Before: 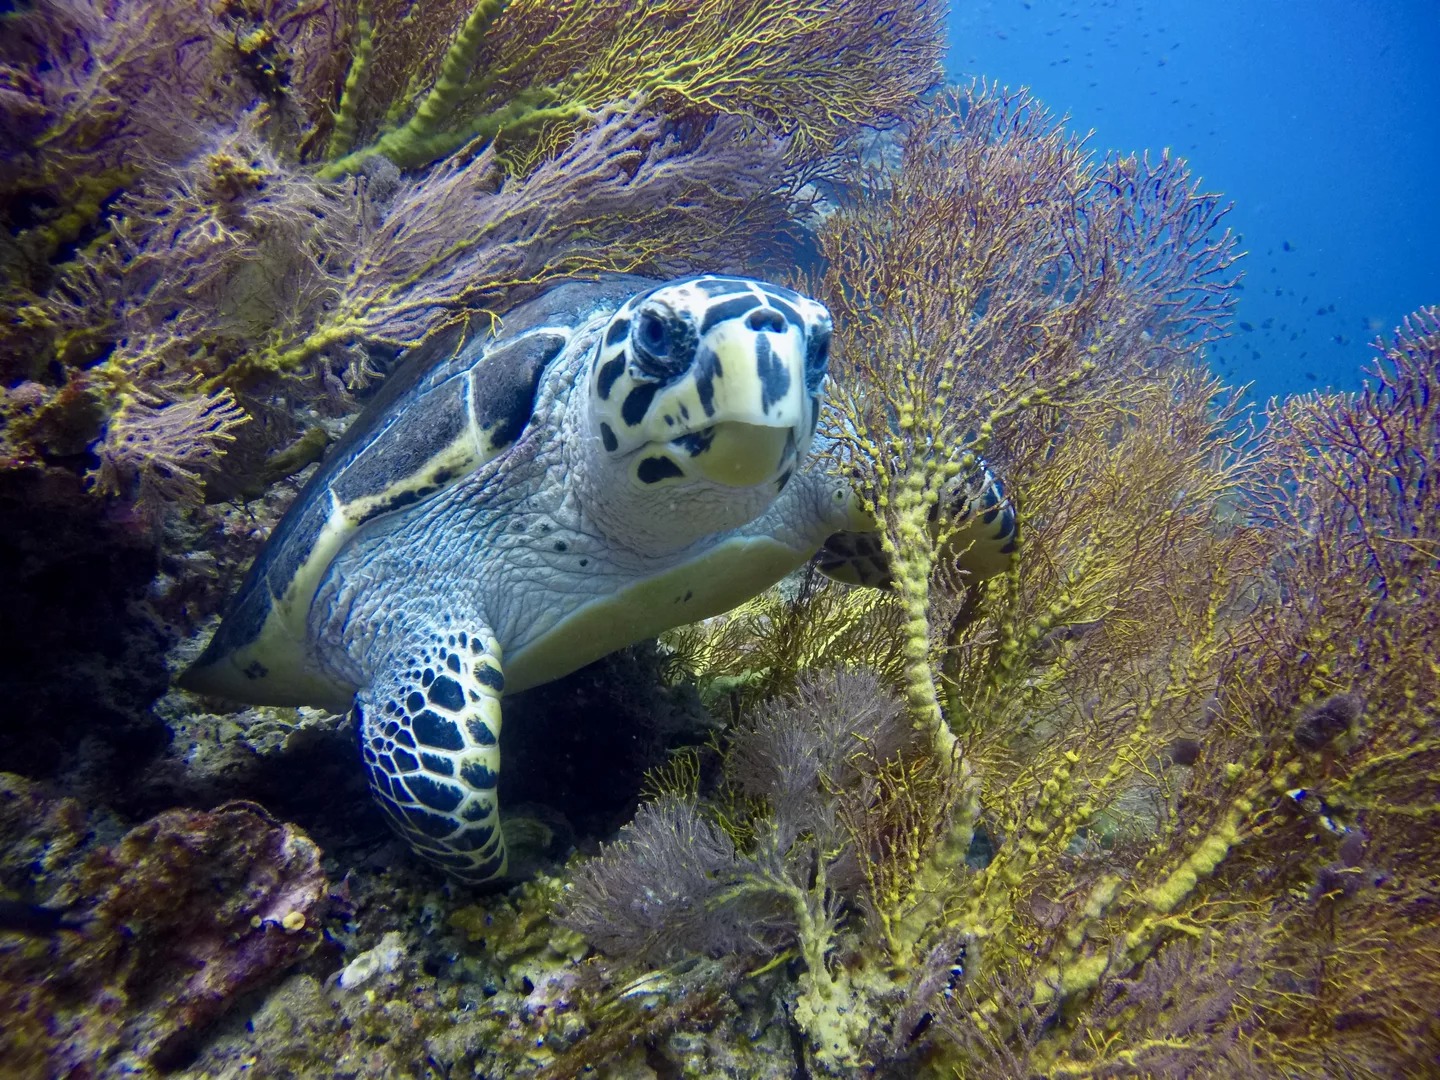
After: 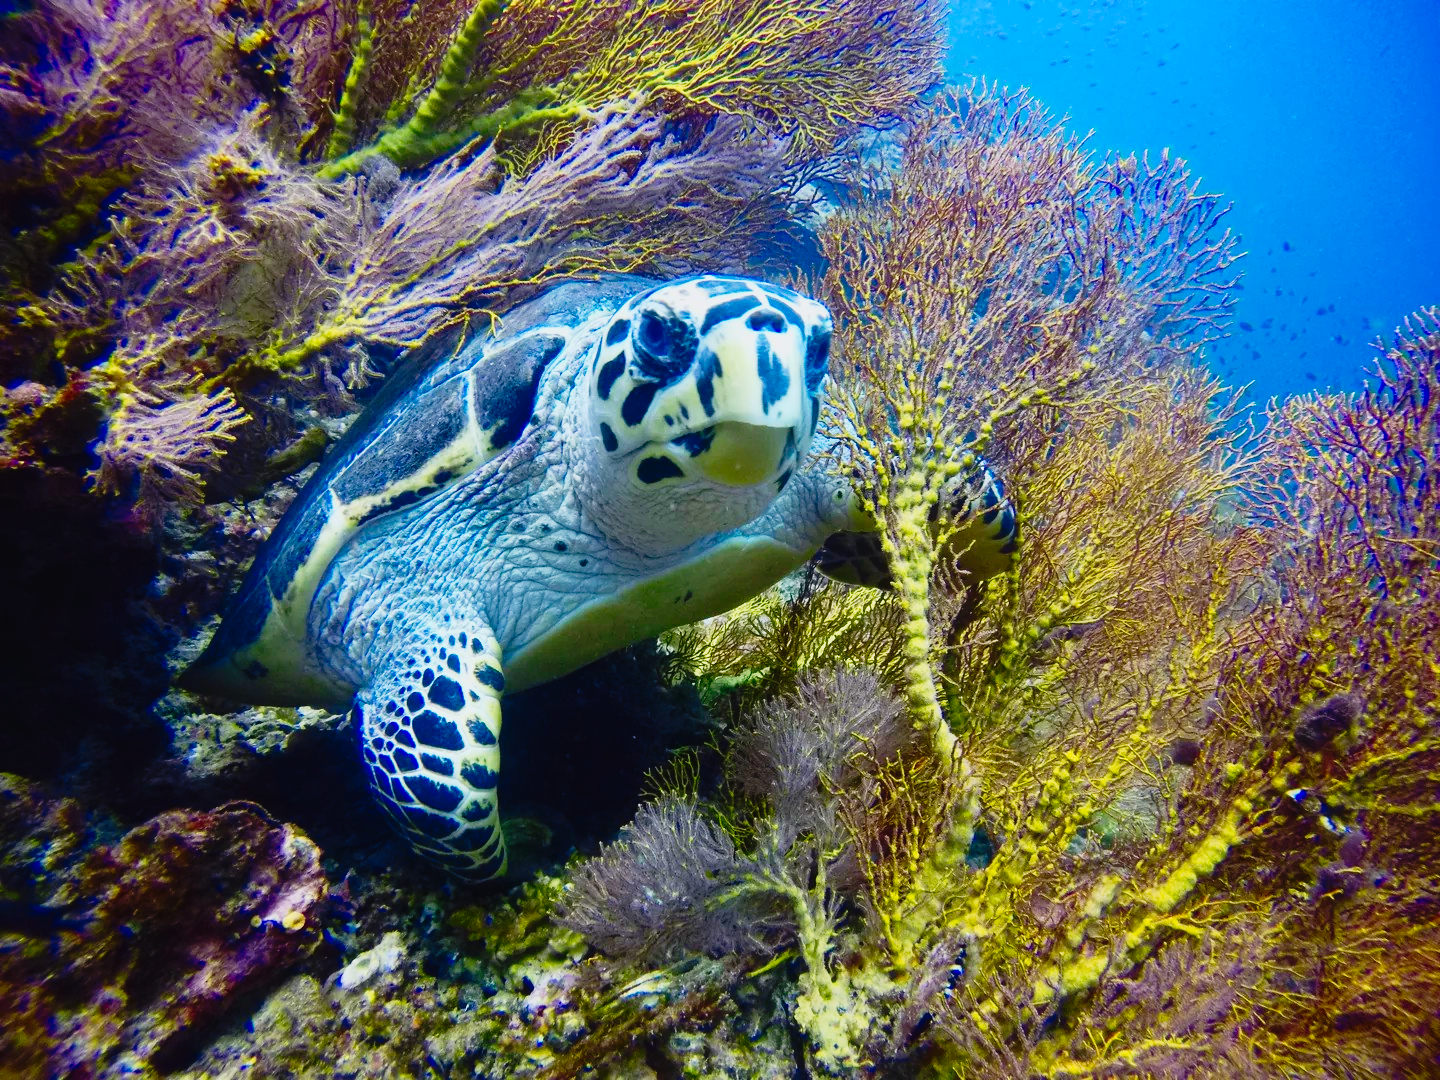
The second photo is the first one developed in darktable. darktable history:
tone curve: curves: ch0 [(0, 0.022) (0.114, 0.088) (0.282, 0.316) (0.446, 0.511) (0.613, 0.693) (0.786, 0.843) (0.999, 0.949)]; ch1 [(0, 0) (0.395, 0.343) (0.463, 0.427) (0.486, 0.474) (0.503, 0.5) (0.535, 0.522) (0.555, 0.566) (0.594, 0.614) (0.755, 0.793) (1, 1)]; ch2 [(0, 0) (0.369, 0.388) (0.449, 0.431) (0.501, 0.5) (0.528, 0.517) (0.561, 0.59) (0.612, 0.646) (0.697, 0.721) (1, 1)], preserve colors none
contrast brightness saturation: contrast 0.168, saturation 0.328
